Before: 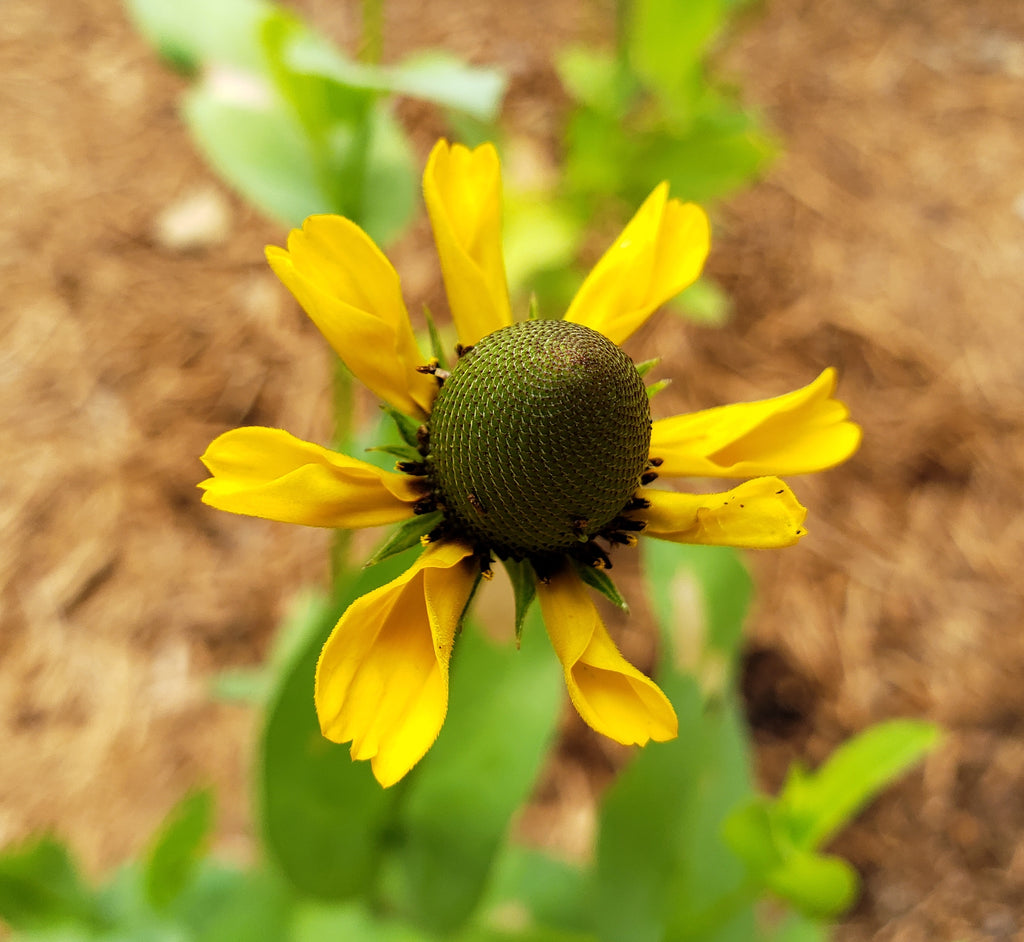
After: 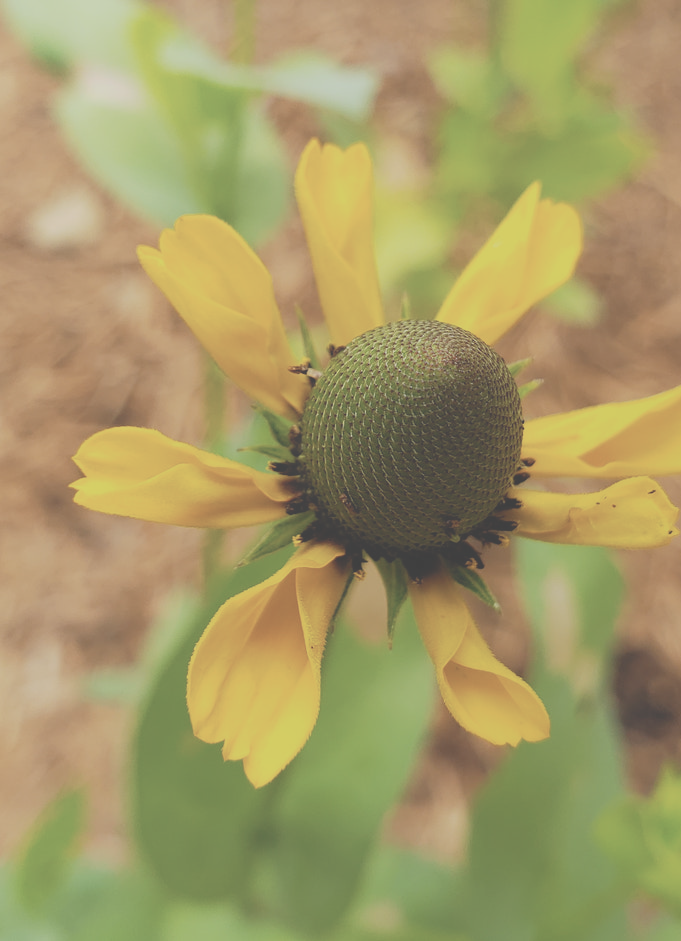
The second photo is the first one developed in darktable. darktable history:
exposure: compensate exposure bias true, compensate highlight preservation false
crop and rotate: left 12.571%, right 20.892%
tone curve: curves: ch0 [(0, 0) (0.003, 0.032) (0.011, 0.033) (0.025, 0.036) (0.044, 0.046) (0.069, 0.069) (0.1, 0.108) (0.136, 0.157) (0.177, 0.208) (0.224, 0.256) (0.277, 0.313) (0.335, 0.379) (0.399, 0.444) (0.468, 0.514) (0.543, 0.595) (0.623, 0.687) (0.709, 0.772) (0.801, 0.854) (0.898, 0.933) (1, 1)], color space Lab, independent channels, preserve colors none
local contrast: detail 69%
contrast brightness saturation: contrast -0.265, saturation -0.435
tone equalizer: edges refinement/feathering 500, mask exposure compensation -1.57 EV, preserve details no
